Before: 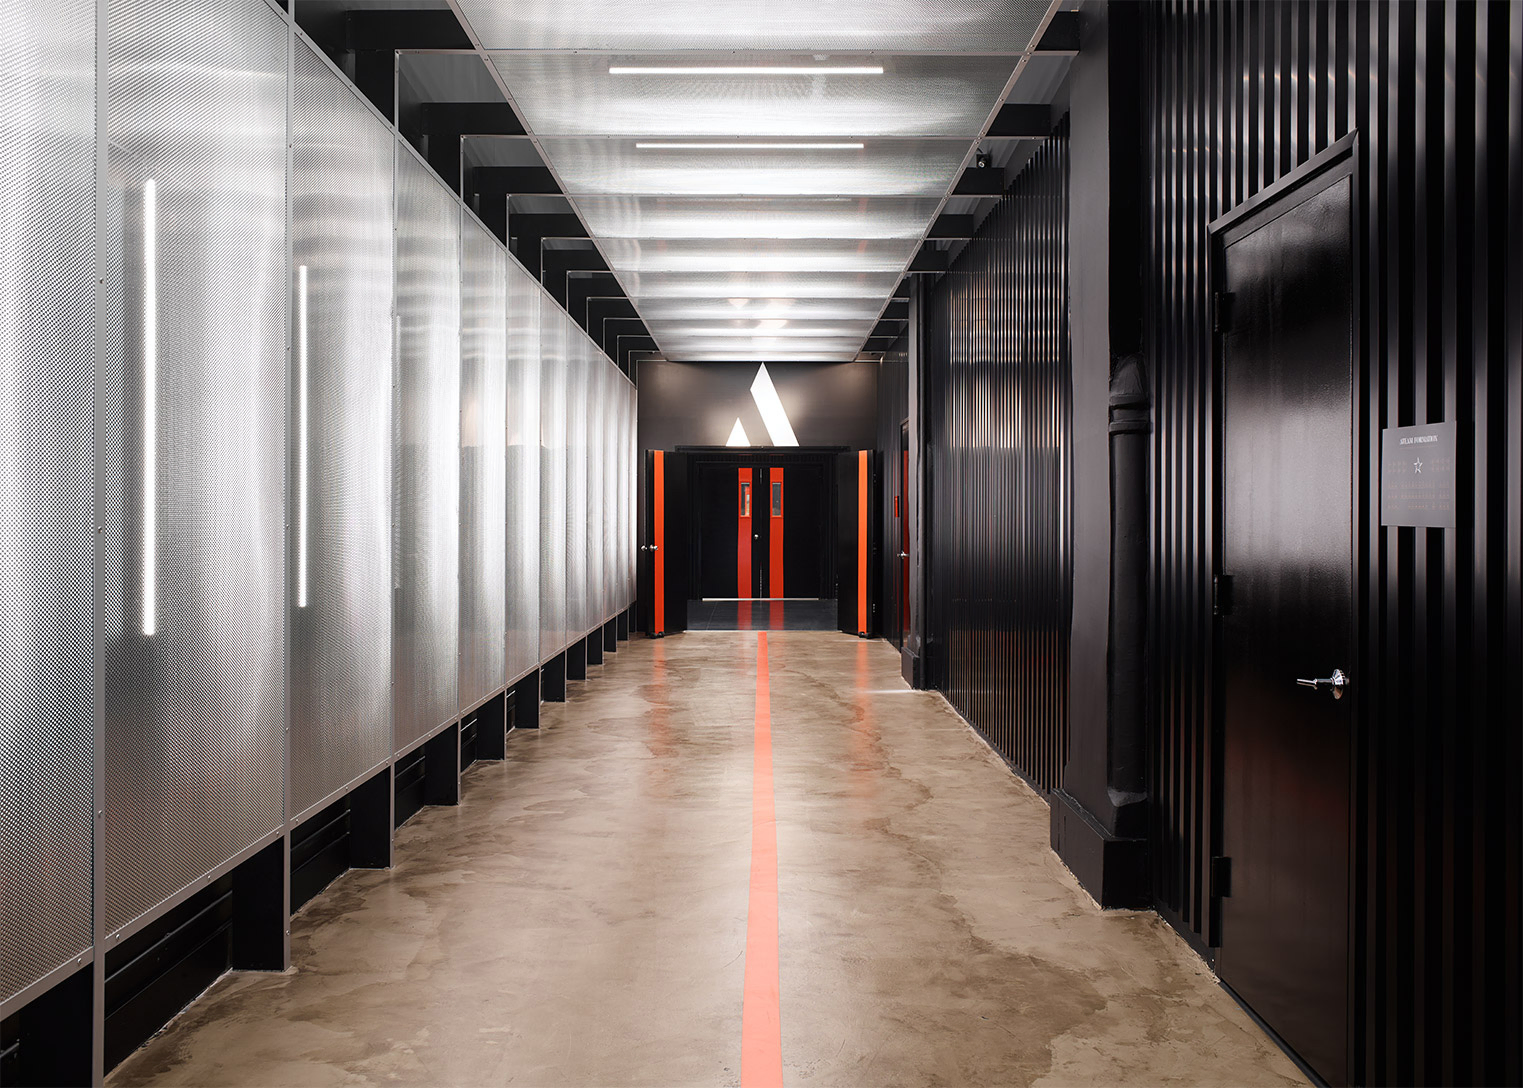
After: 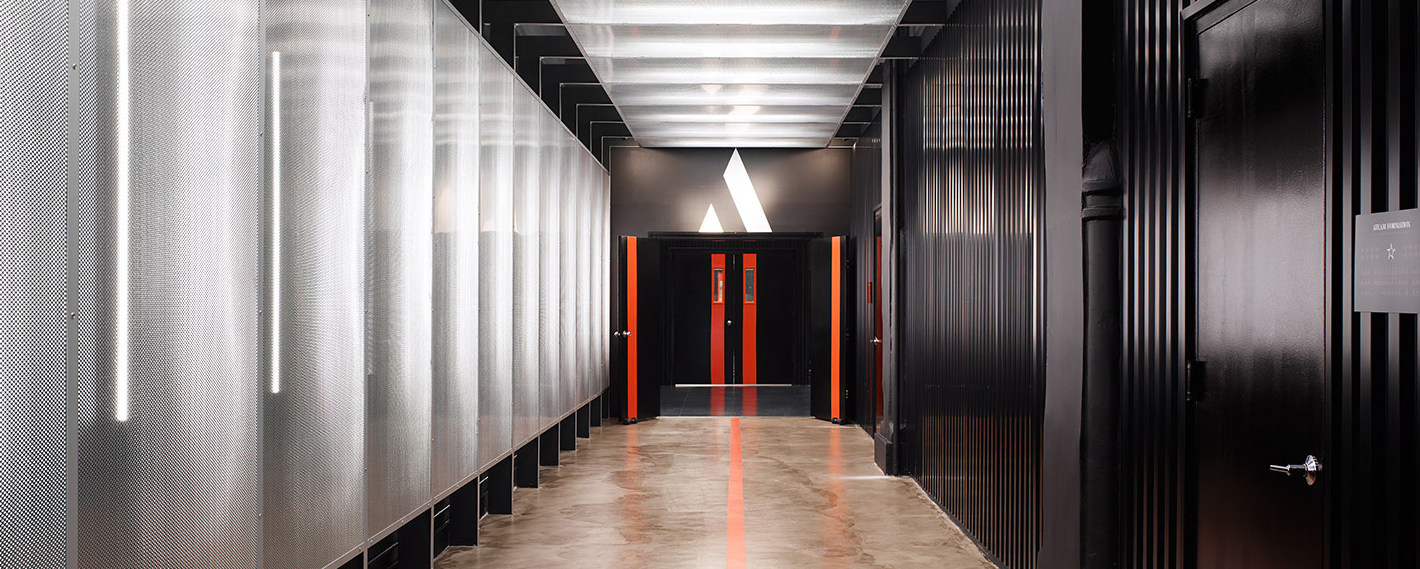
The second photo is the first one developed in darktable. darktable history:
crop: left 1.827%, top 19.679%, right 4.885%, bottom 28.021%
